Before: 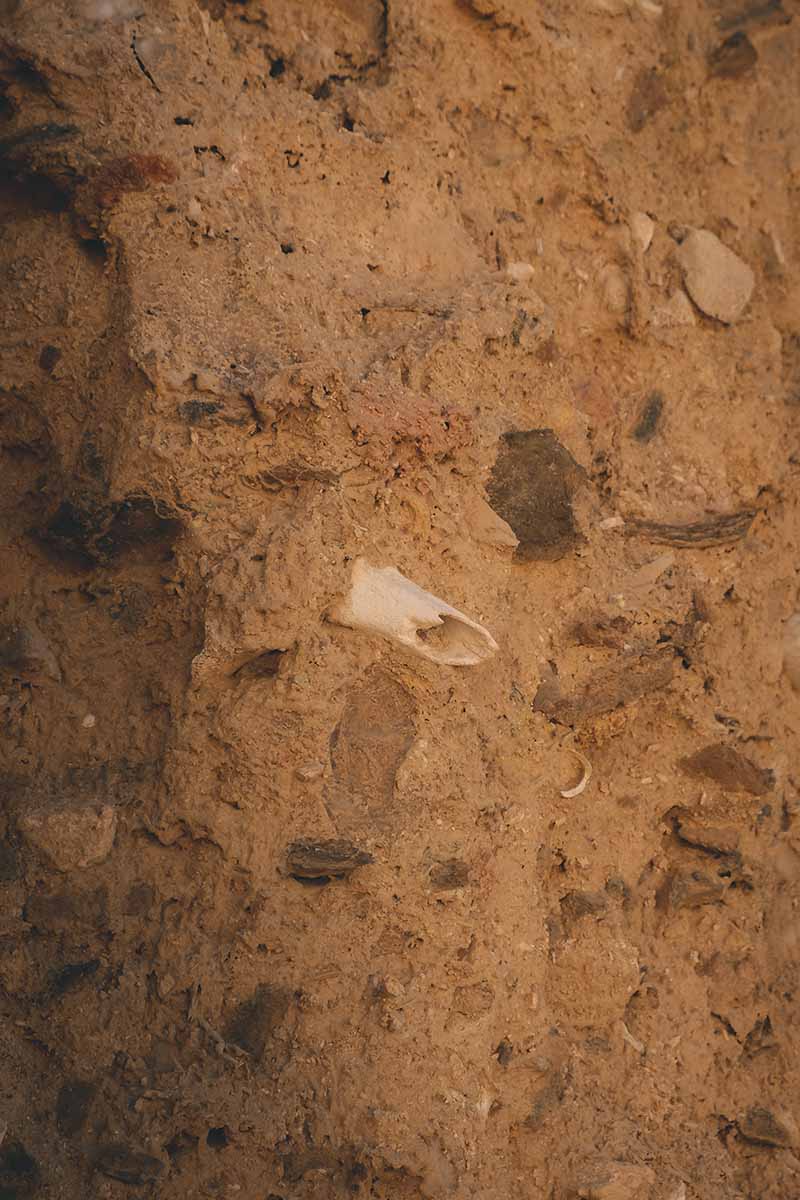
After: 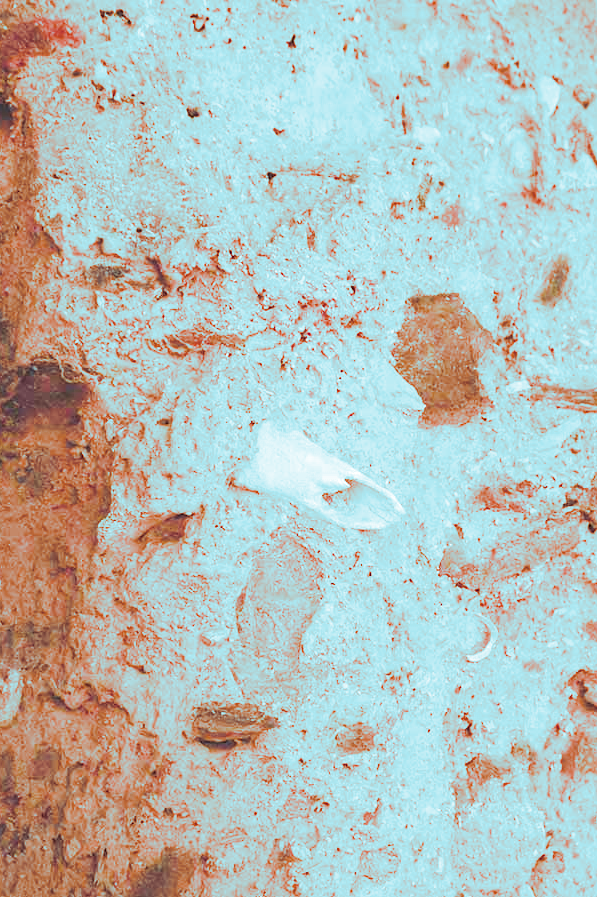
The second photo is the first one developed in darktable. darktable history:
exposure: exposure 1.2 EV, compensate highlight preservation false
split-toning: shadows › hue 327.6°, highlights › hue 198°, highlights › saturation 0.55, balance -21.25, compress 0%
crop and rotate: left 11.831%, top 11.346%, right 13.429%, bottom 13.899%
tone curve: curves: ch0 [(0, 0.005) (0.103, 0.097) (0.18, 0.22) (0.378, 0.482) (0.504, 0.631) (0.663, 0.801) (0.834, 0.914) (1, 0.971)]; ch1 [(0, 0) (0.172, 0.123) (0.324, 0.253) (0.396, 0.388) (0.478, 0.461) (0.499, 0.498) (0.545, 0.587) (0.604, 0.692) (0.704, 0.818) (1, 1)]; ch2 [(0, 0) (0.411, 0.424) (0.496, 0.5) (0.521, 0.537) (0.555, 0.585) (0.628, 0.703) (1, 1)], color space Lab, independent channels, preserve colors none
